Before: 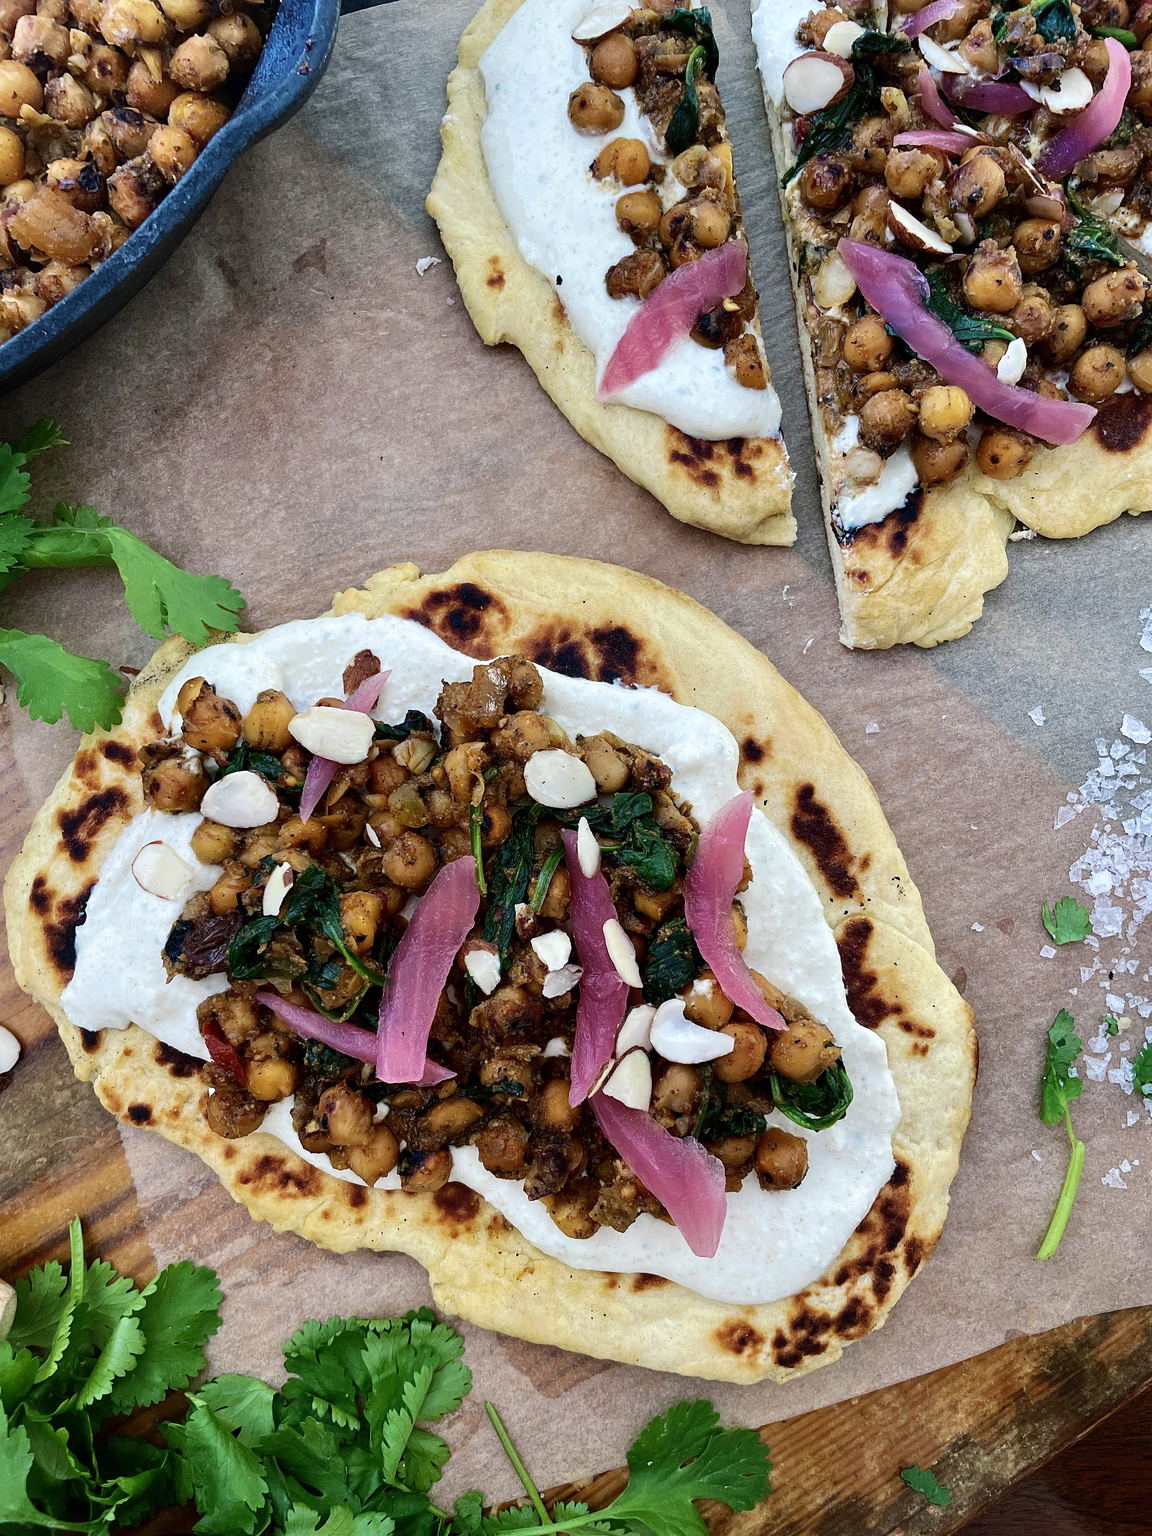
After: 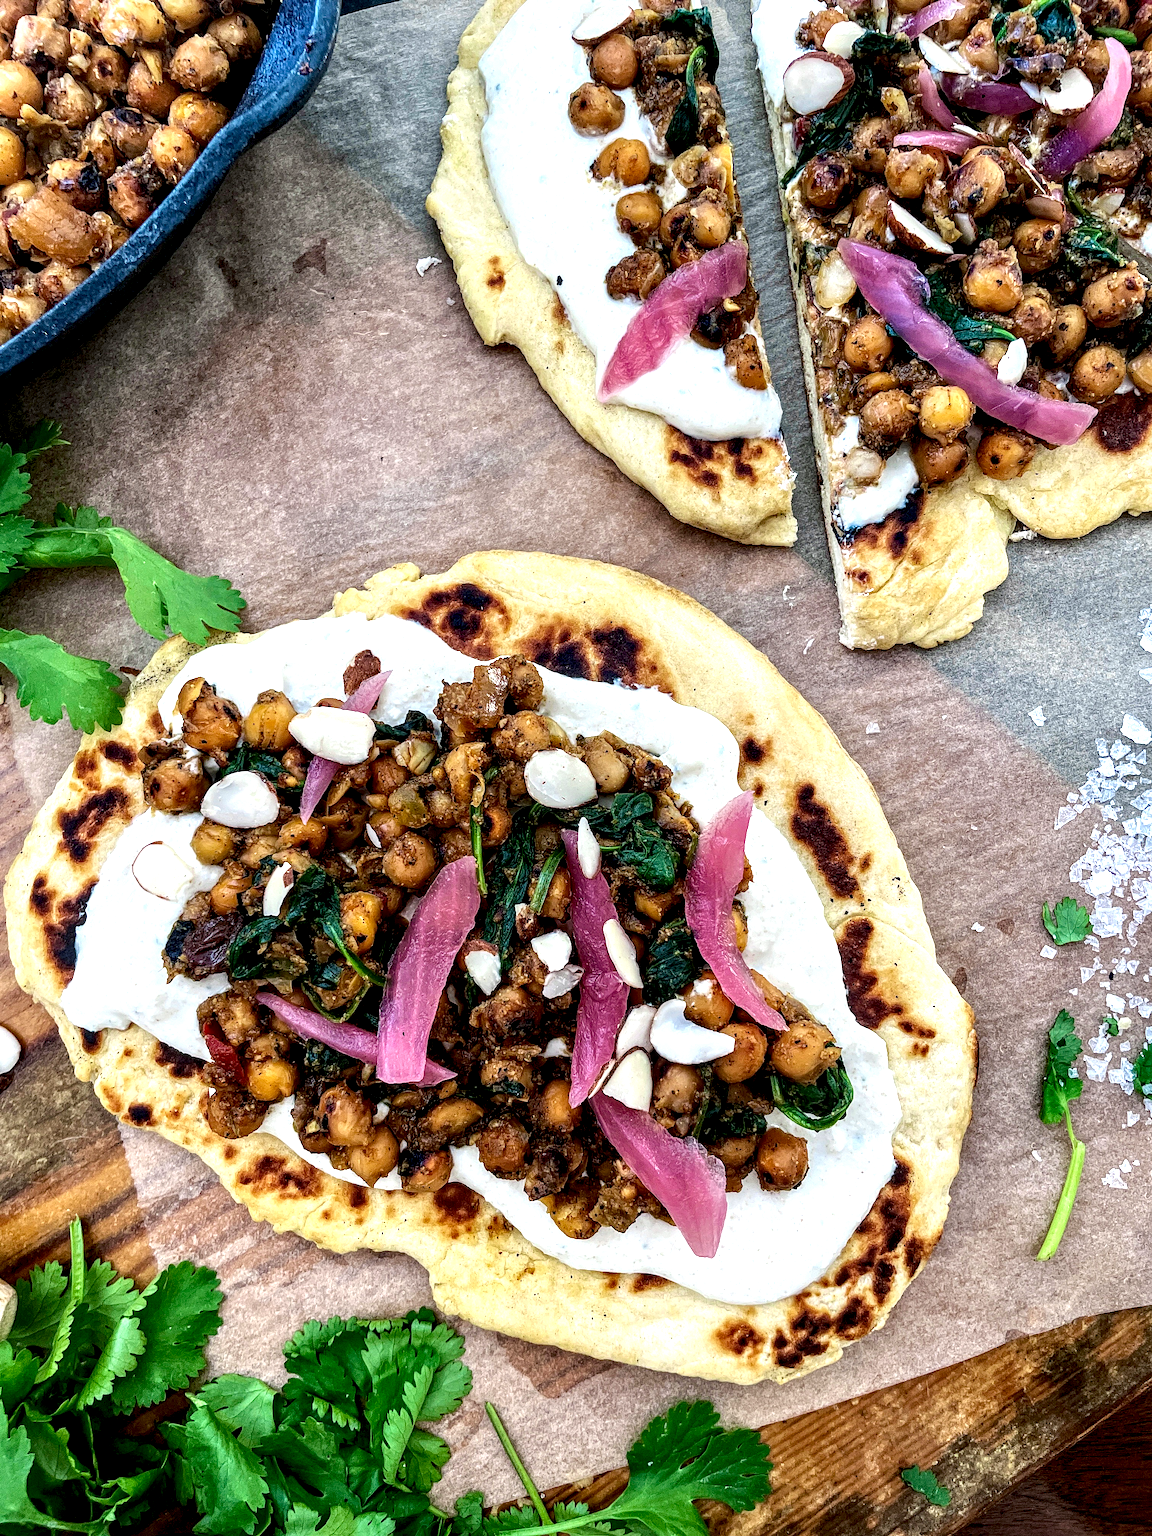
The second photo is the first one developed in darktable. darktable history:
exposure: black level correction 0, exposure 0.5 EV, compensate highlight preservation false
local contrast: highlights 20%, shadows 70%, detail 170%
